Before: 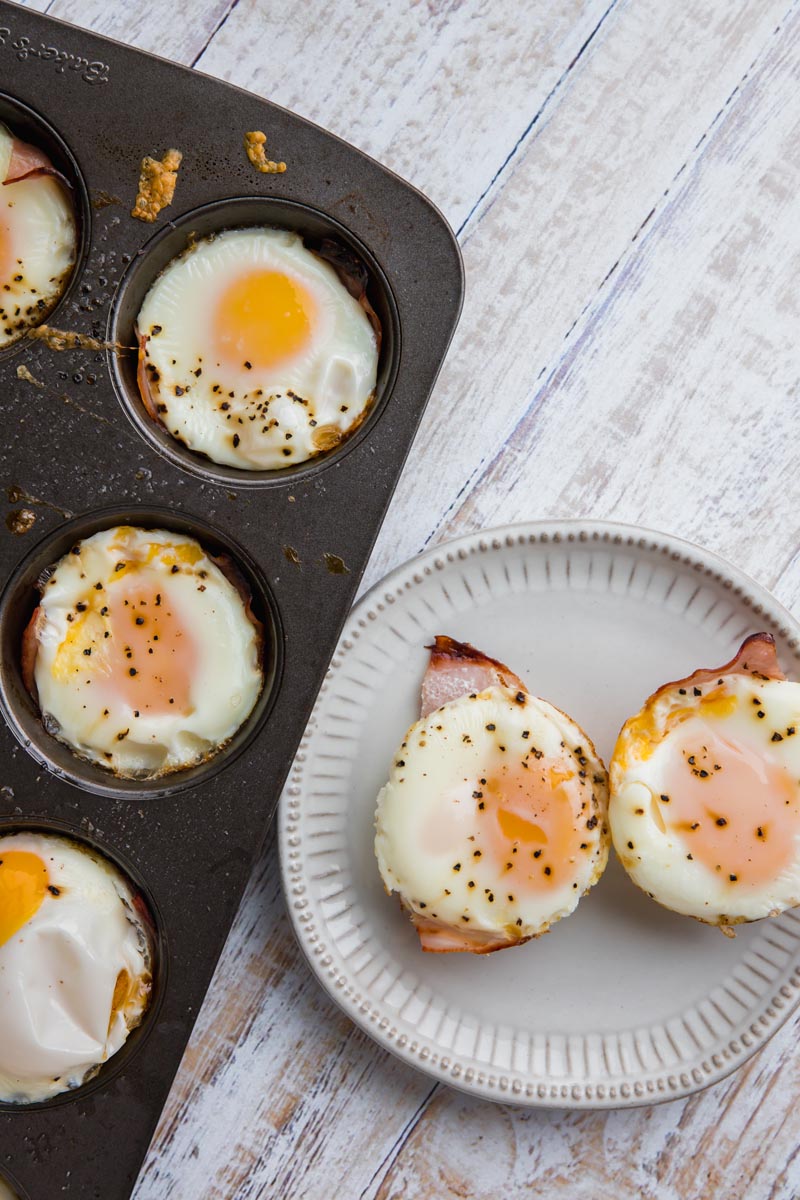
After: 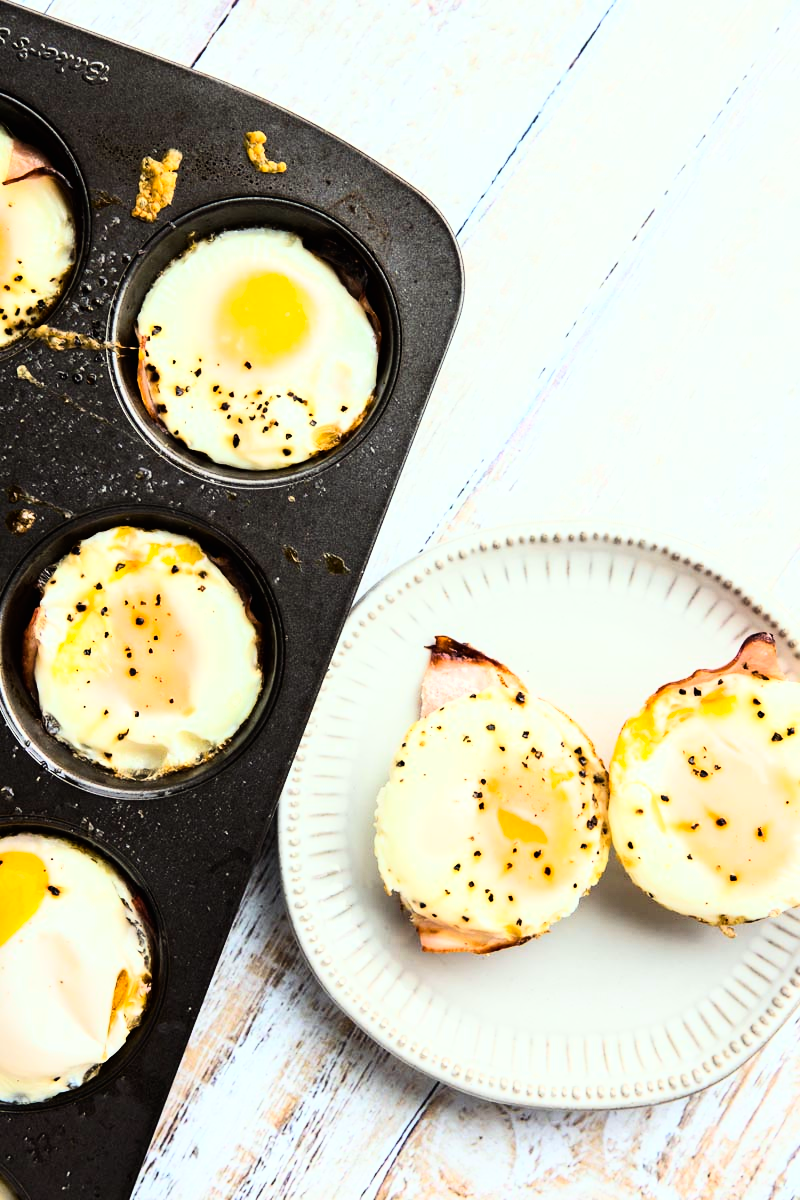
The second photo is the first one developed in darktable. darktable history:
base curve: curves: ch0 [(0, 0) (0.007, 0.004) (0.027, 0.03) (0.046, 0.07) (0.207, 0.54) (0.442, 0.872) (0.673, 0.972) (1, 1)]
color correction: highlights a* -4.62, highlights b* 5.06, saturation 0.968
color balance rgb: perceptual saturation grading › global saturation 0.807%, global vibrance 9.472%, contrast 15.096%, saturation formula JzAzBz (2021)
contrast brightness saturation: contrast 0.102, brightness 0.013, saturation 0.016
